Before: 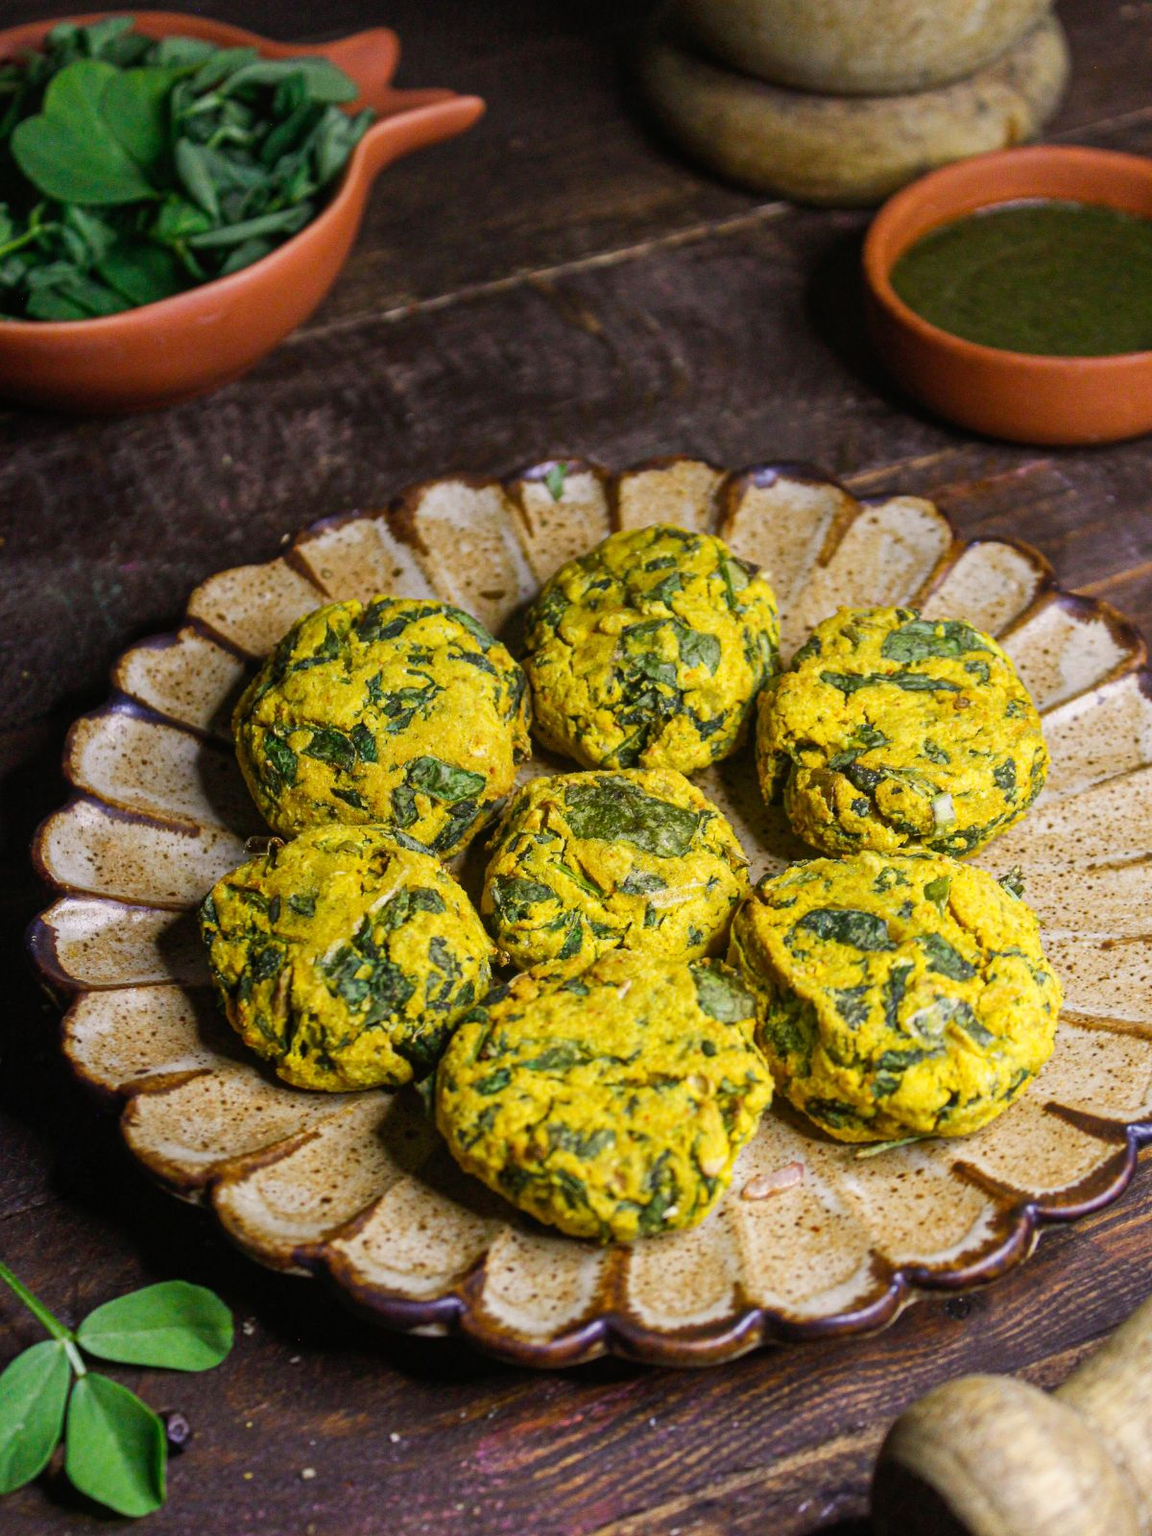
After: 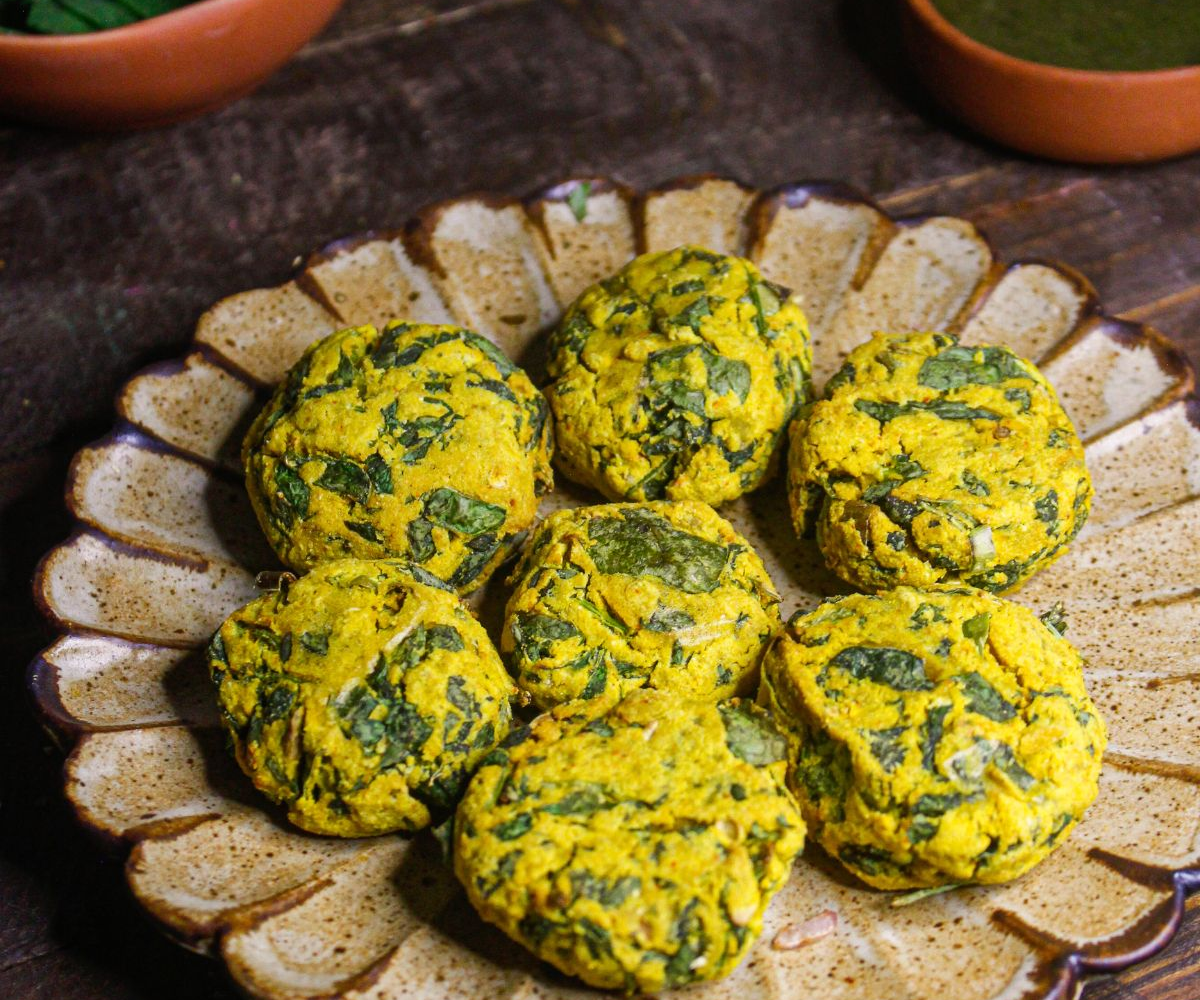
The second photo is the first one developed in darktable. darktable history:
crop: top 18.75%, bottom 18.75%
